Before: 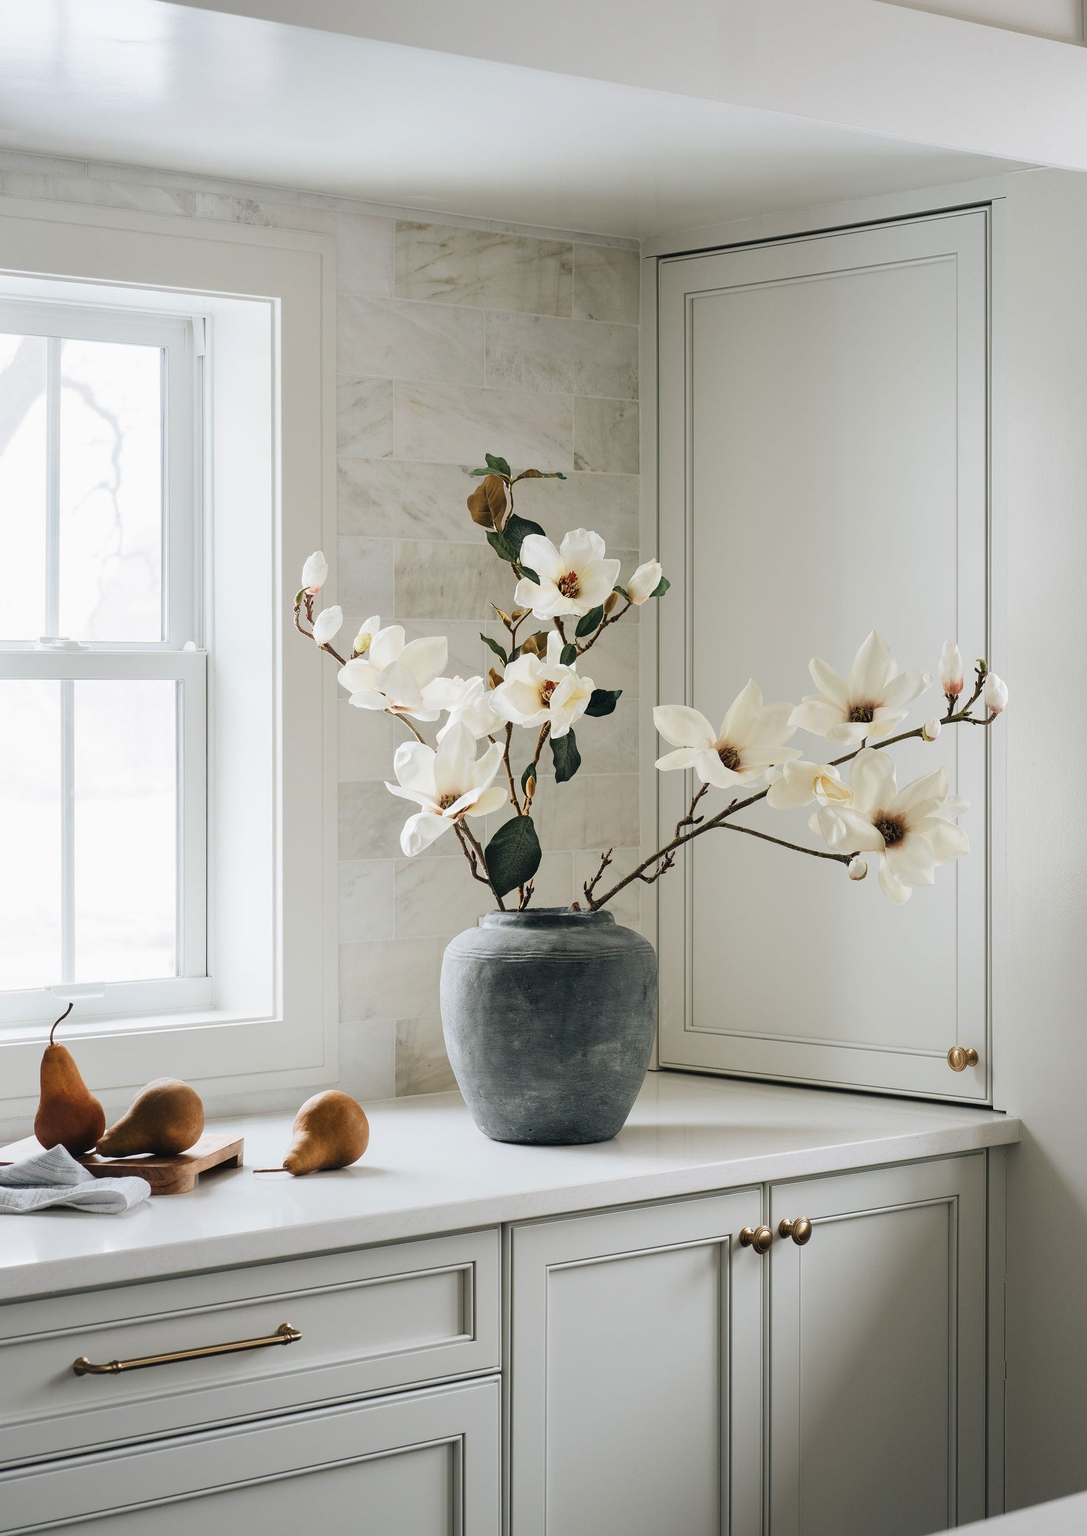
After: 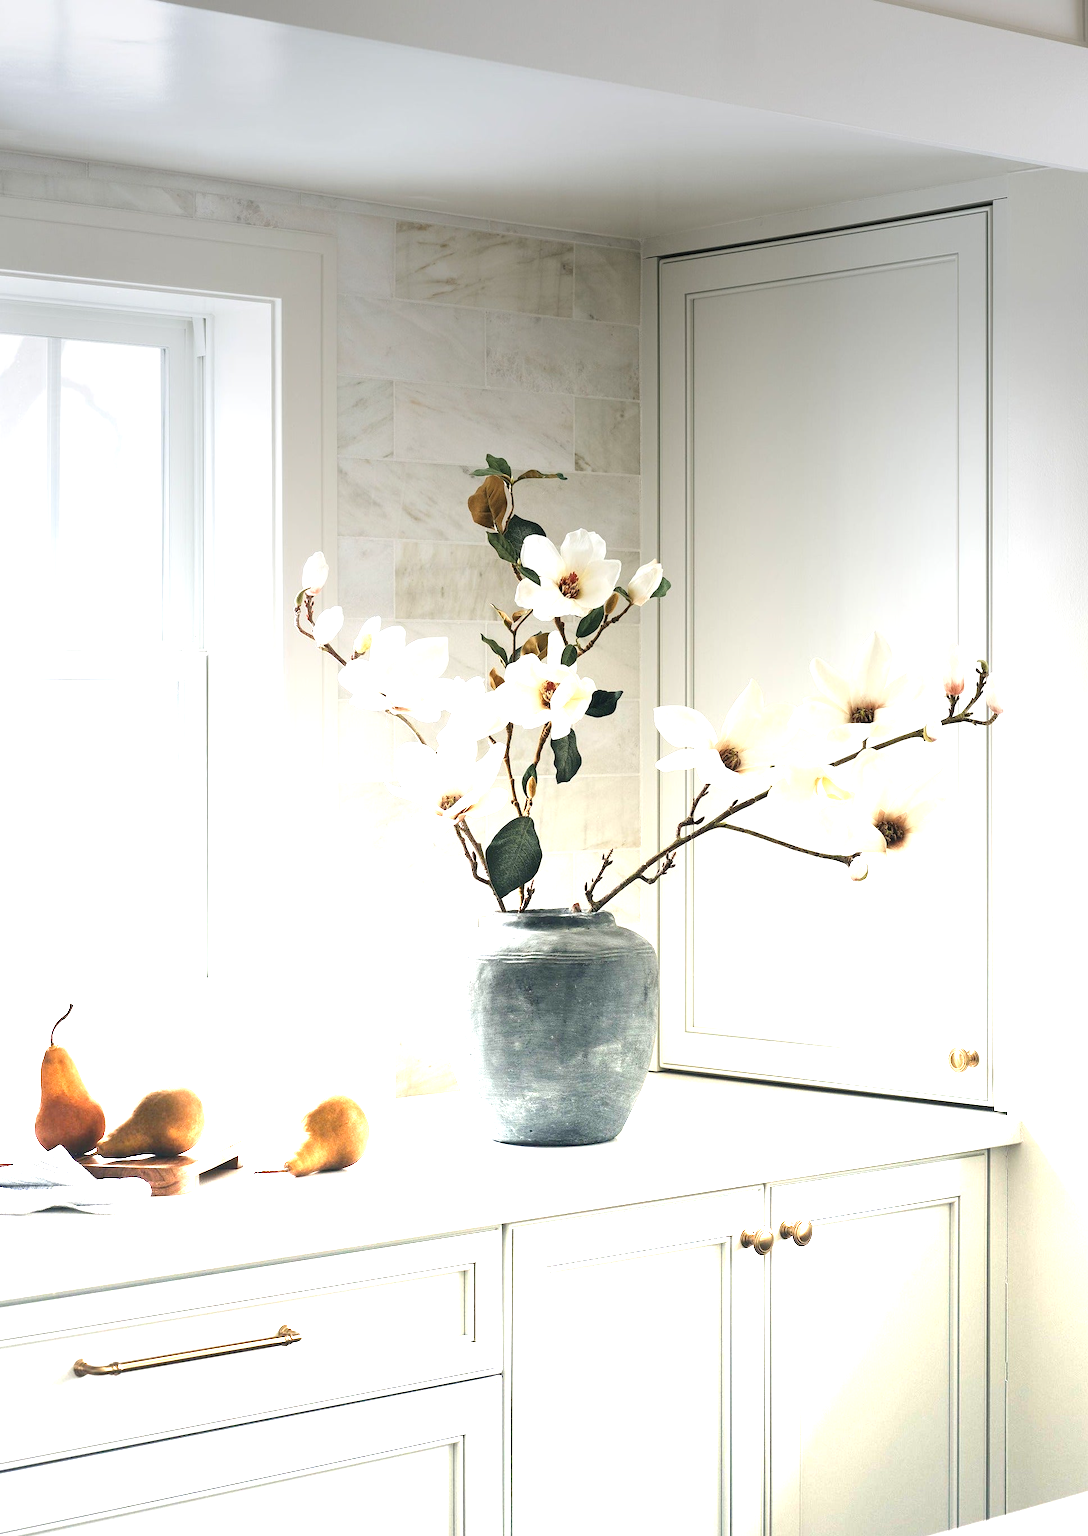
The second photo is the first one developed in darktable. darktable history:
crop: bottom 0.071%
graduated density: density -3.9 EV
